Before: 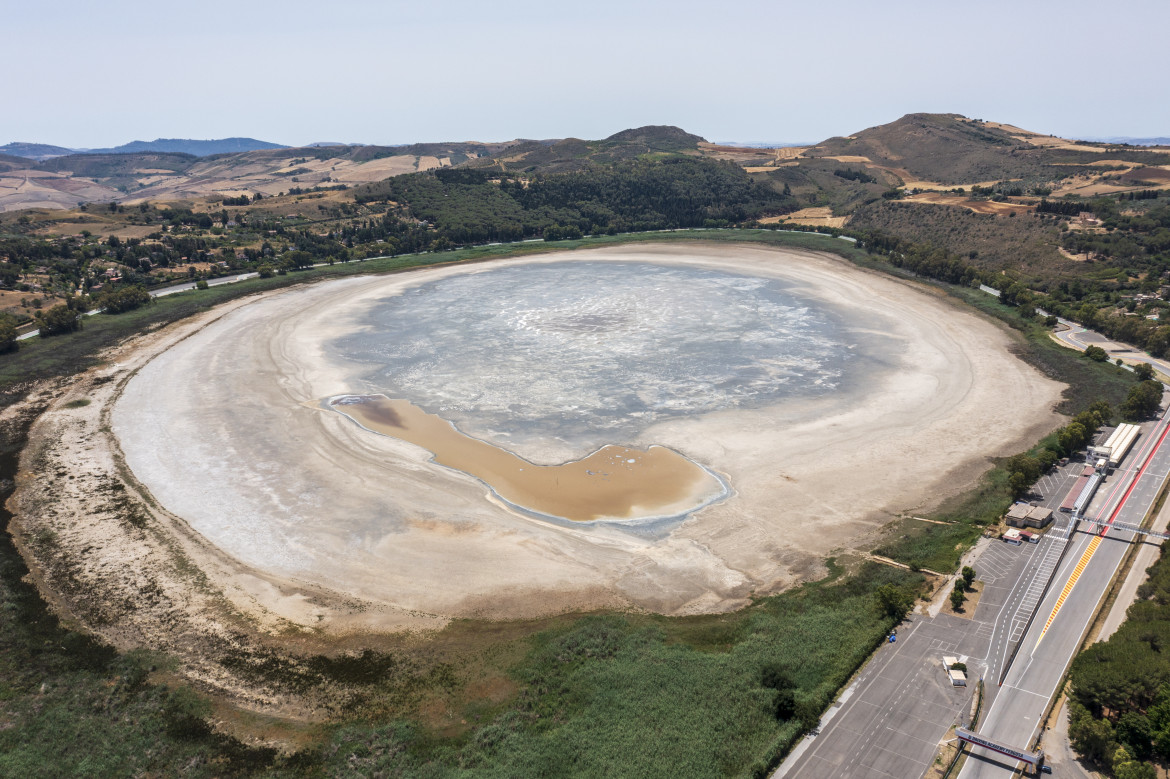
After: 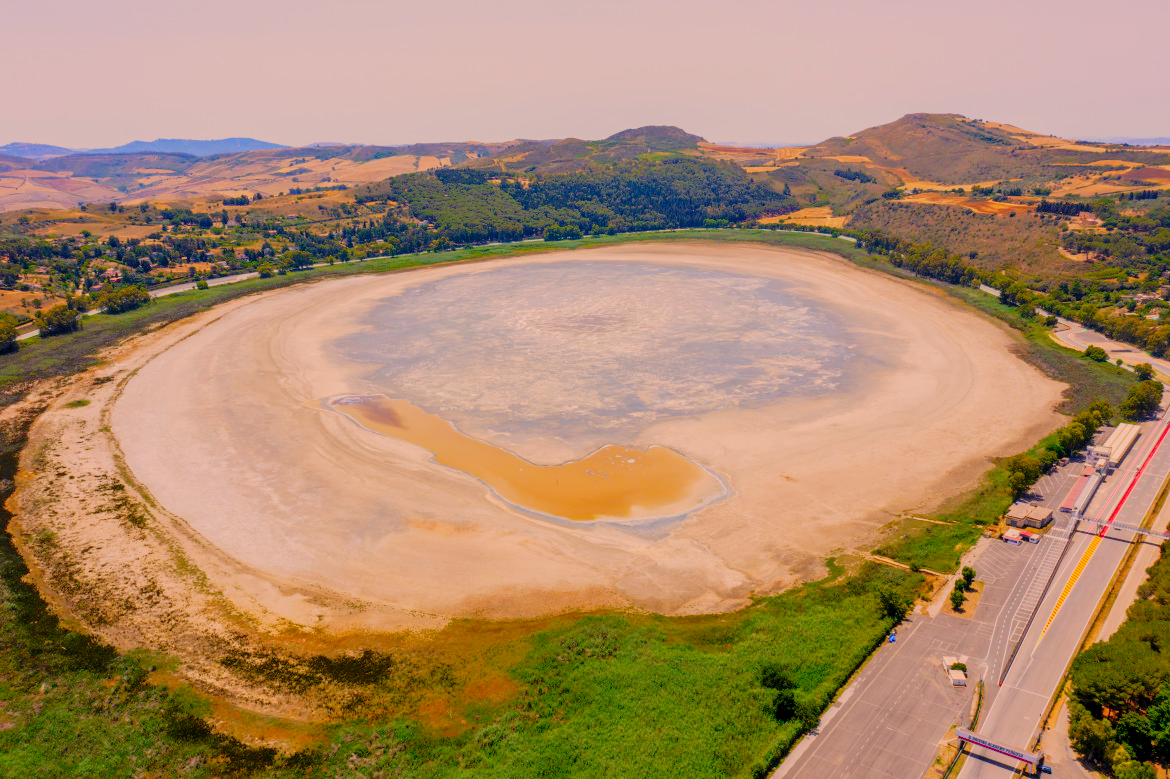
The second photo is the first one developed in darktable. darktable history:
filmic rgb: middle gray luminance 3.27%, black relative exposure -5.9 EV, white relative exposure 6.33 EV, dynamic range scaling 22.1%, target black luminance 0%, hardness 2.29, latitude 46.68%, contrast 0.793, highlights saturation mix 99.84%, shadows ↔ highlights balance 0.23%, preserve chrominance no, color science v5 (2021), contrast in shadows safe, contrast in highlights safe
exposure: black level correction 0, exposure 0.588 EV, compensate exposure bias true, compensate highlight preservation false
color correction: highlights a* 17.52, highlights b* 18.83
